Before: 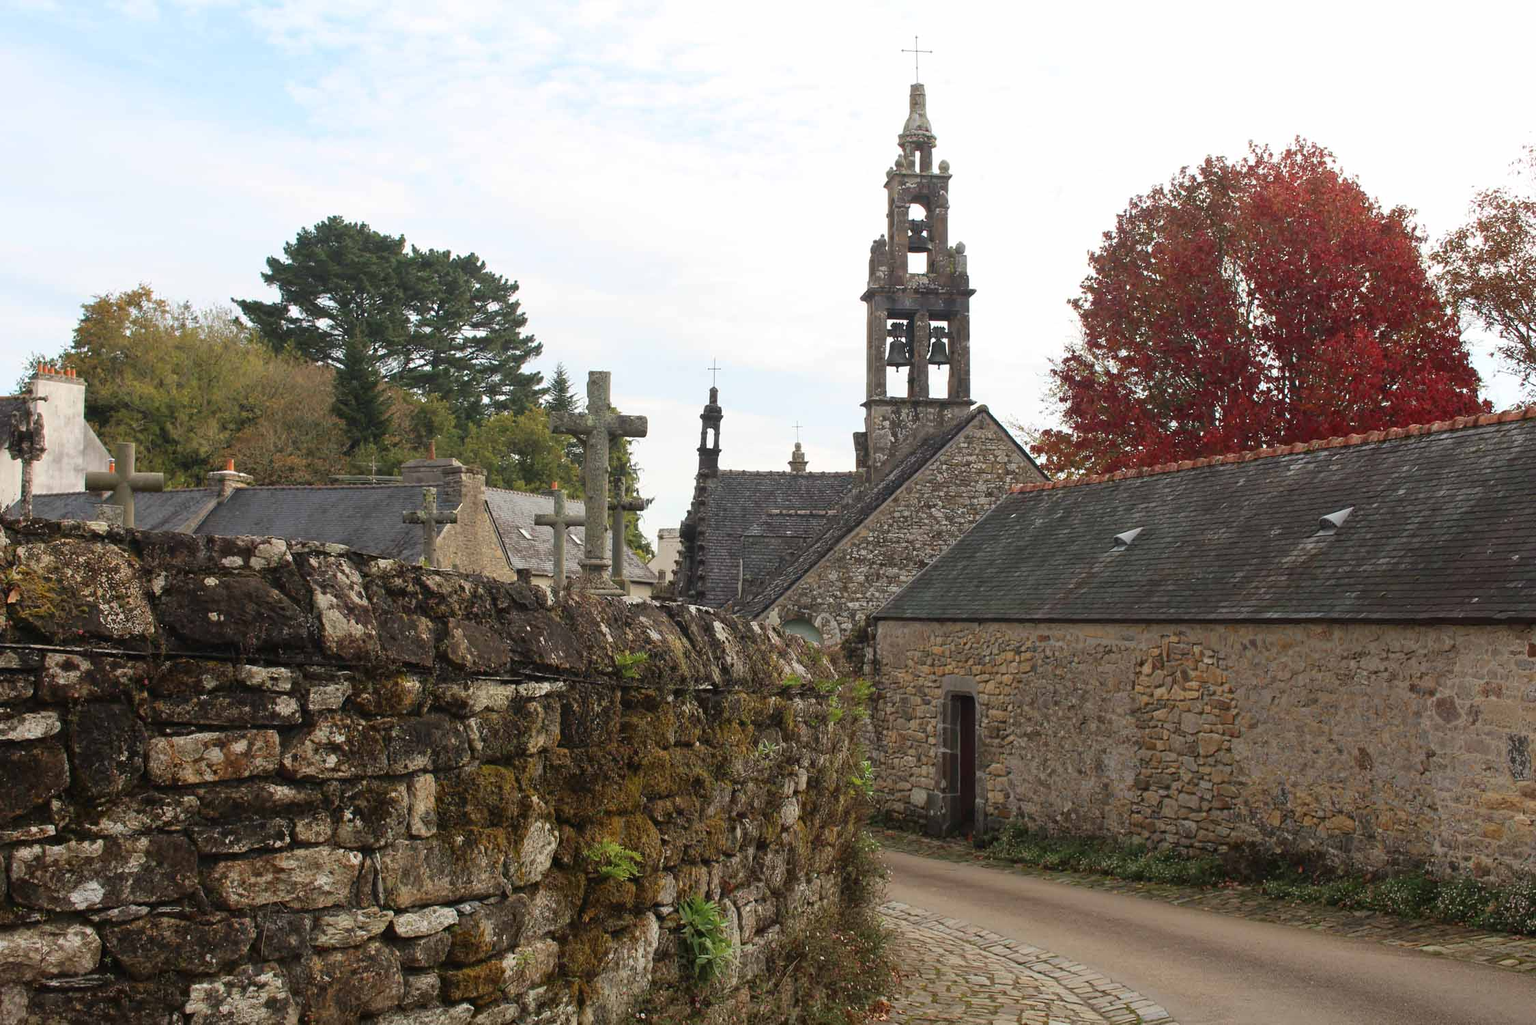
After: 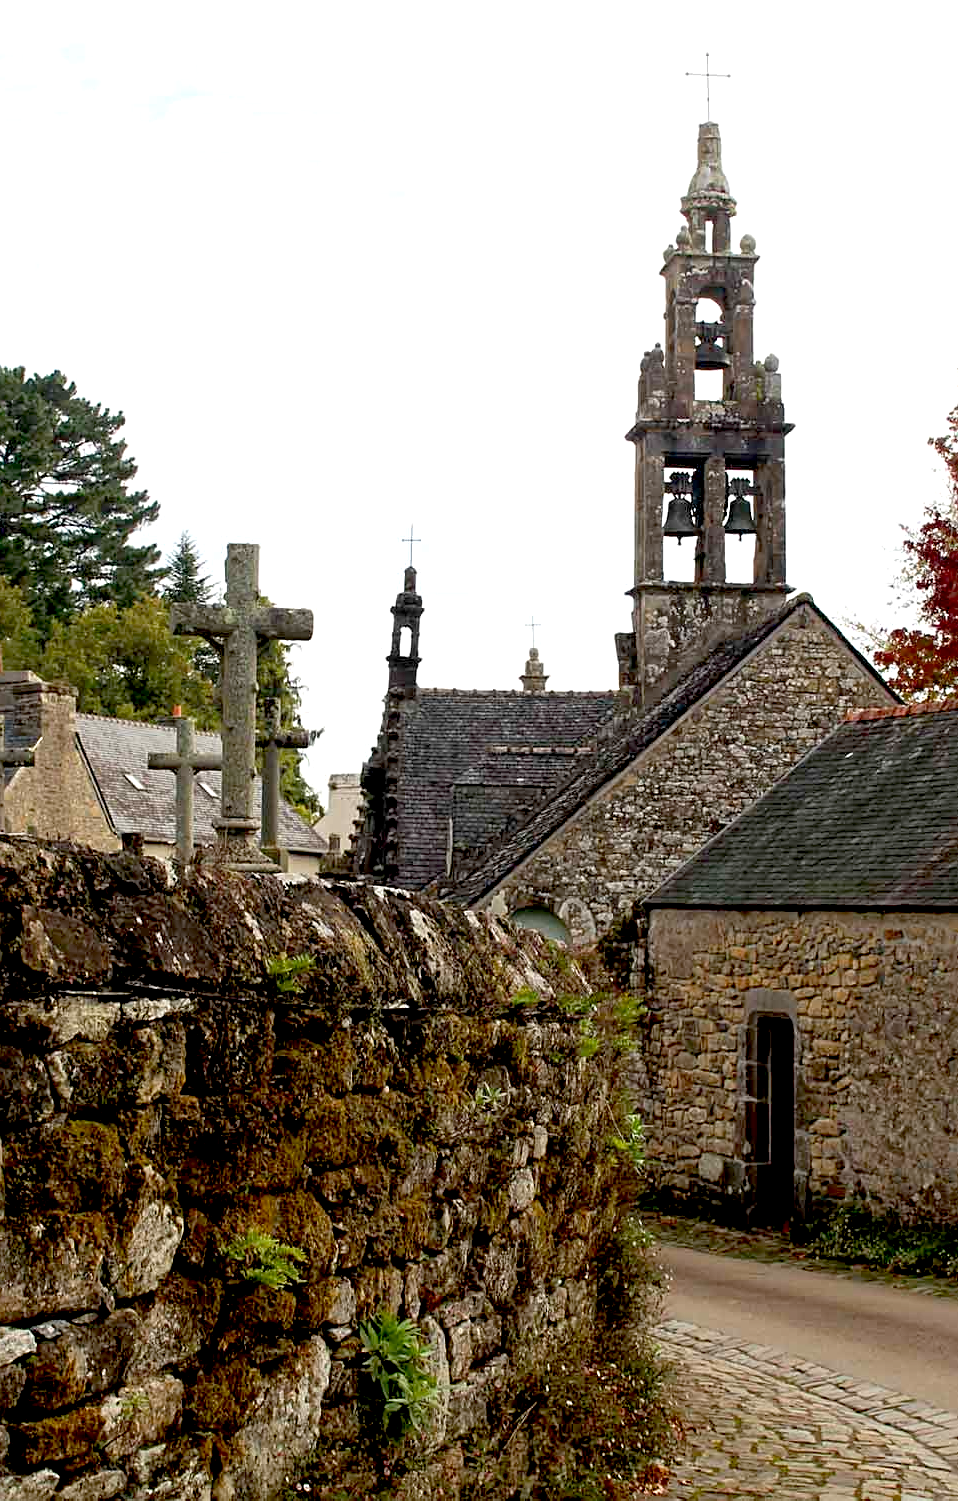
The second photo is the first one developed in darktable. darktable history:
sharpen: radius 2.478, amount 0.335
exposure: black level correction 0.031, exposure 0.32 EV, compensate exposure bias true, compensate highlight preservation false
crop: left 28.244%, right 29.176%
